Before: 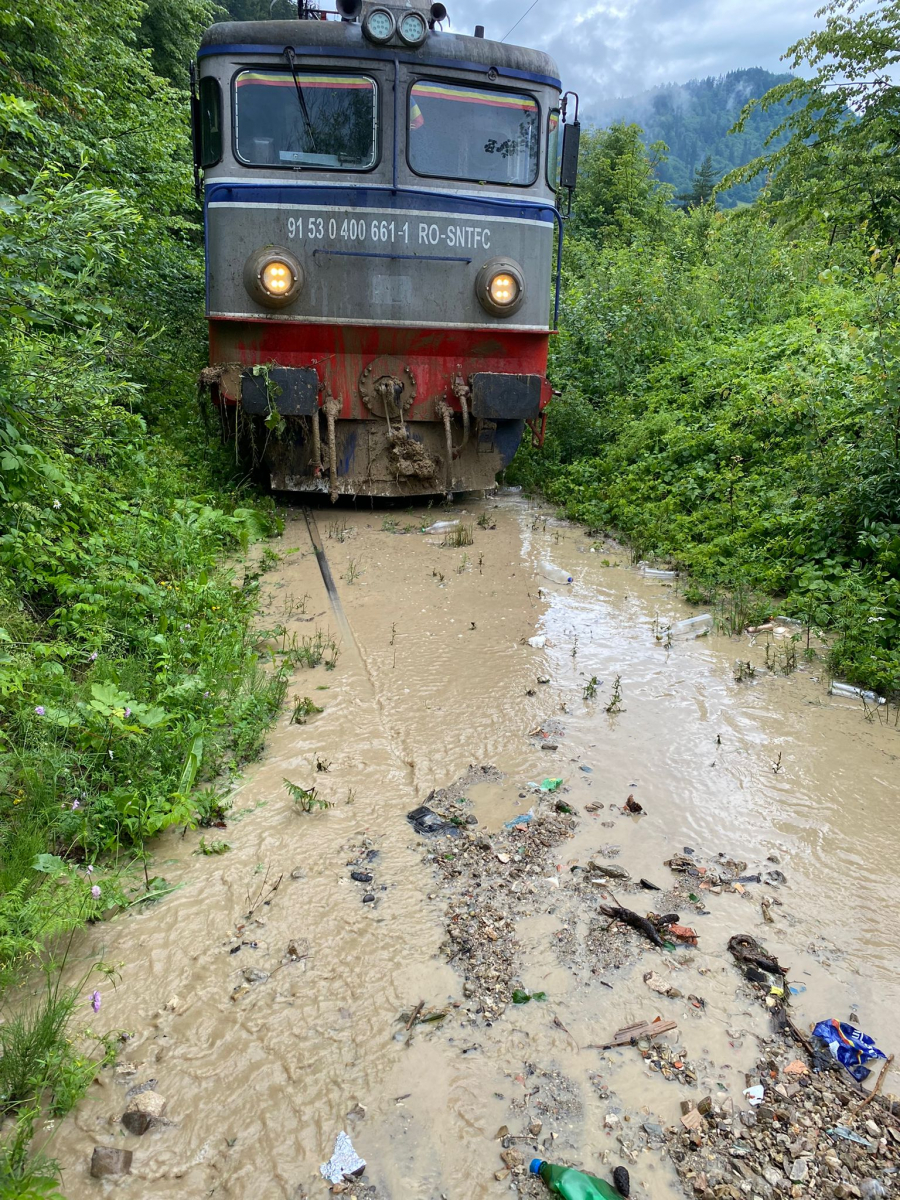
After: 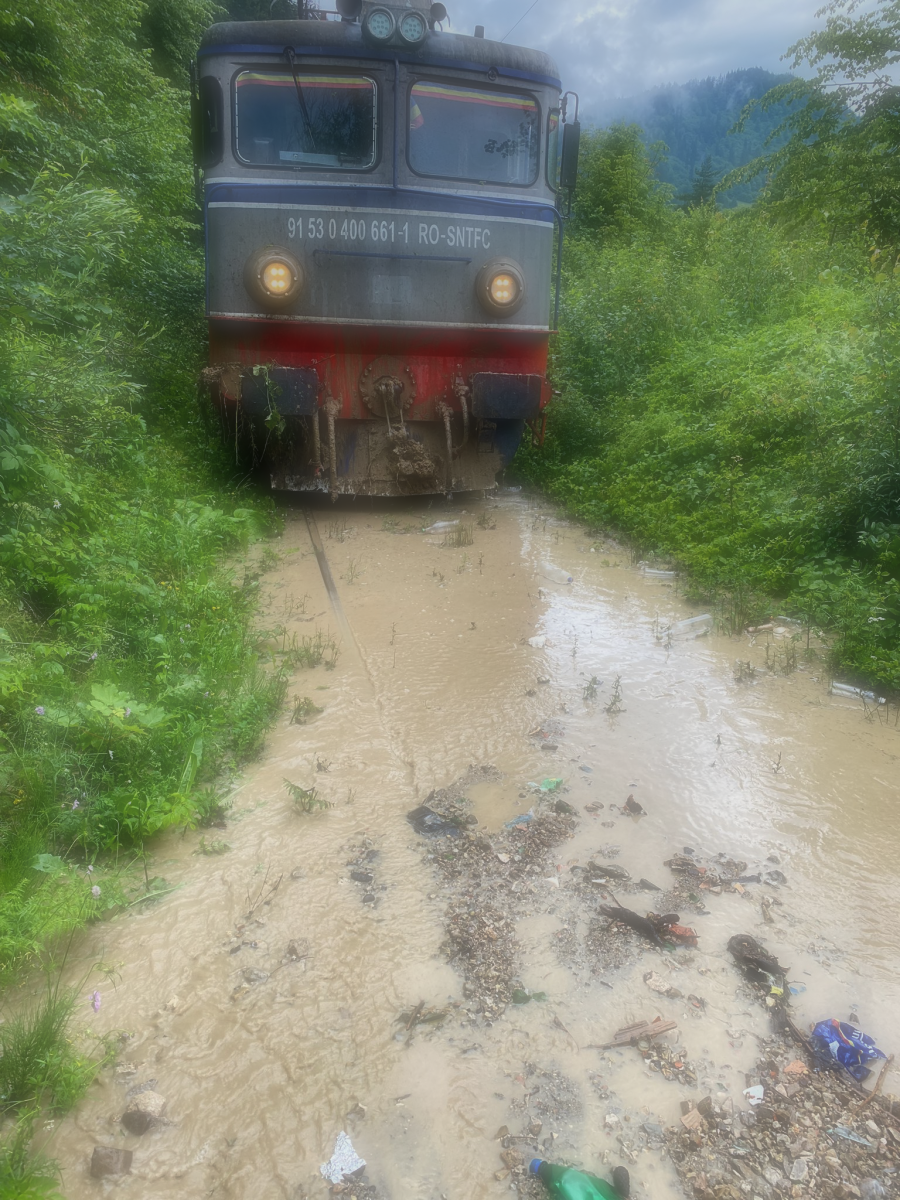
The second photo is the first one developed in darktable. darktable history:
graduated density: on, module defaults
soften: on, module defaults
shadows and highlights: shadows 12, white point adjustment 1.2, soften with gaussian
